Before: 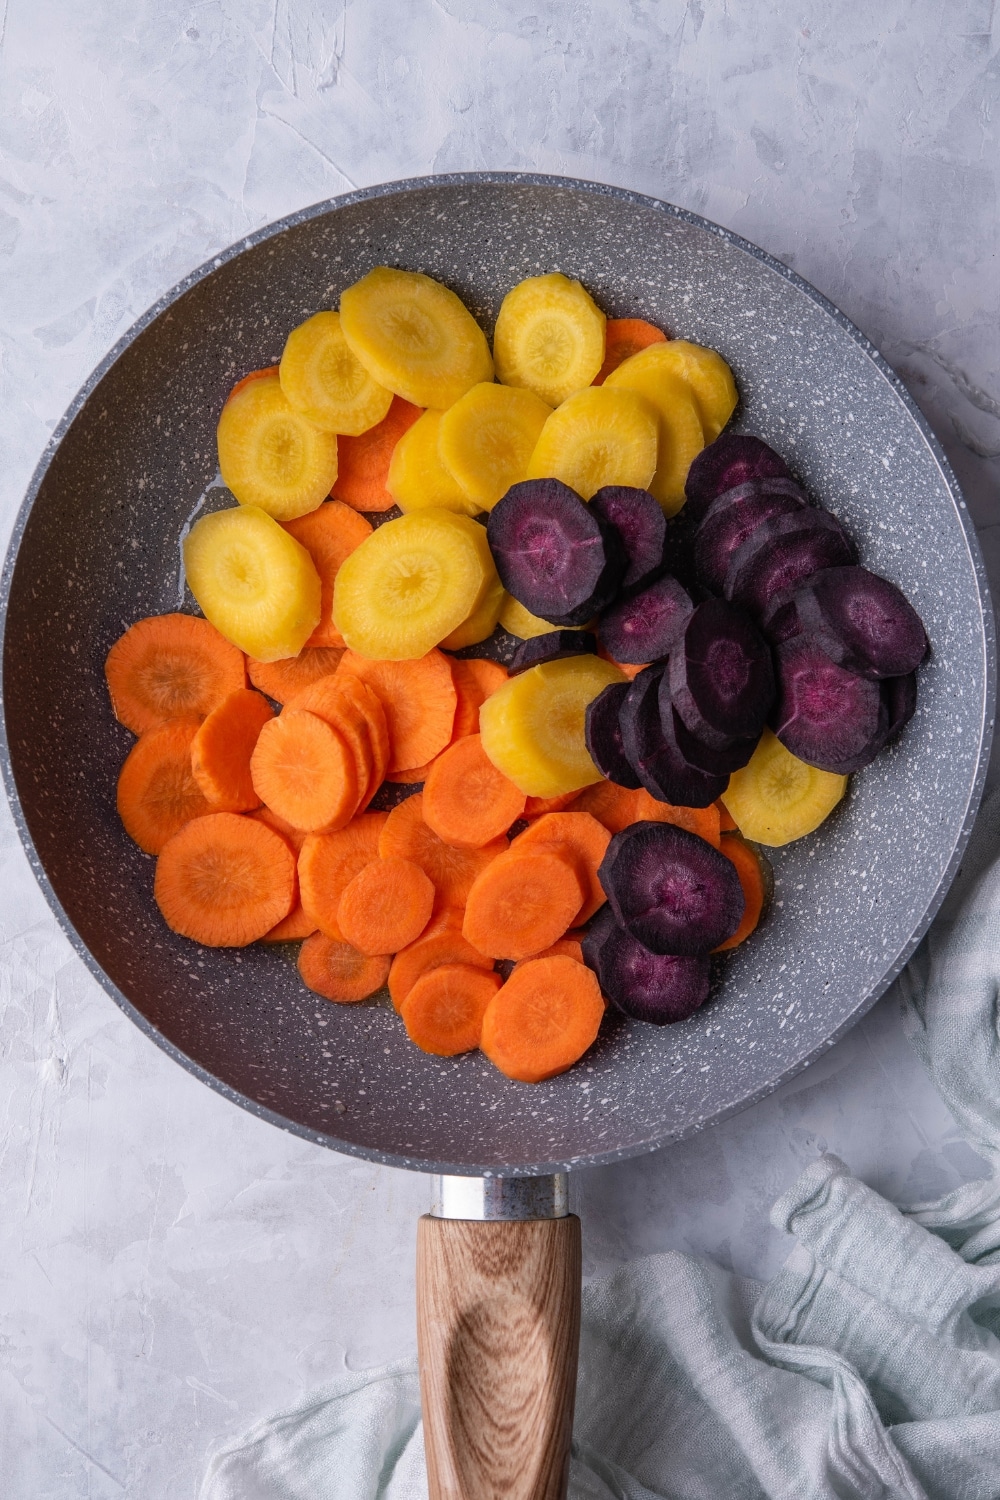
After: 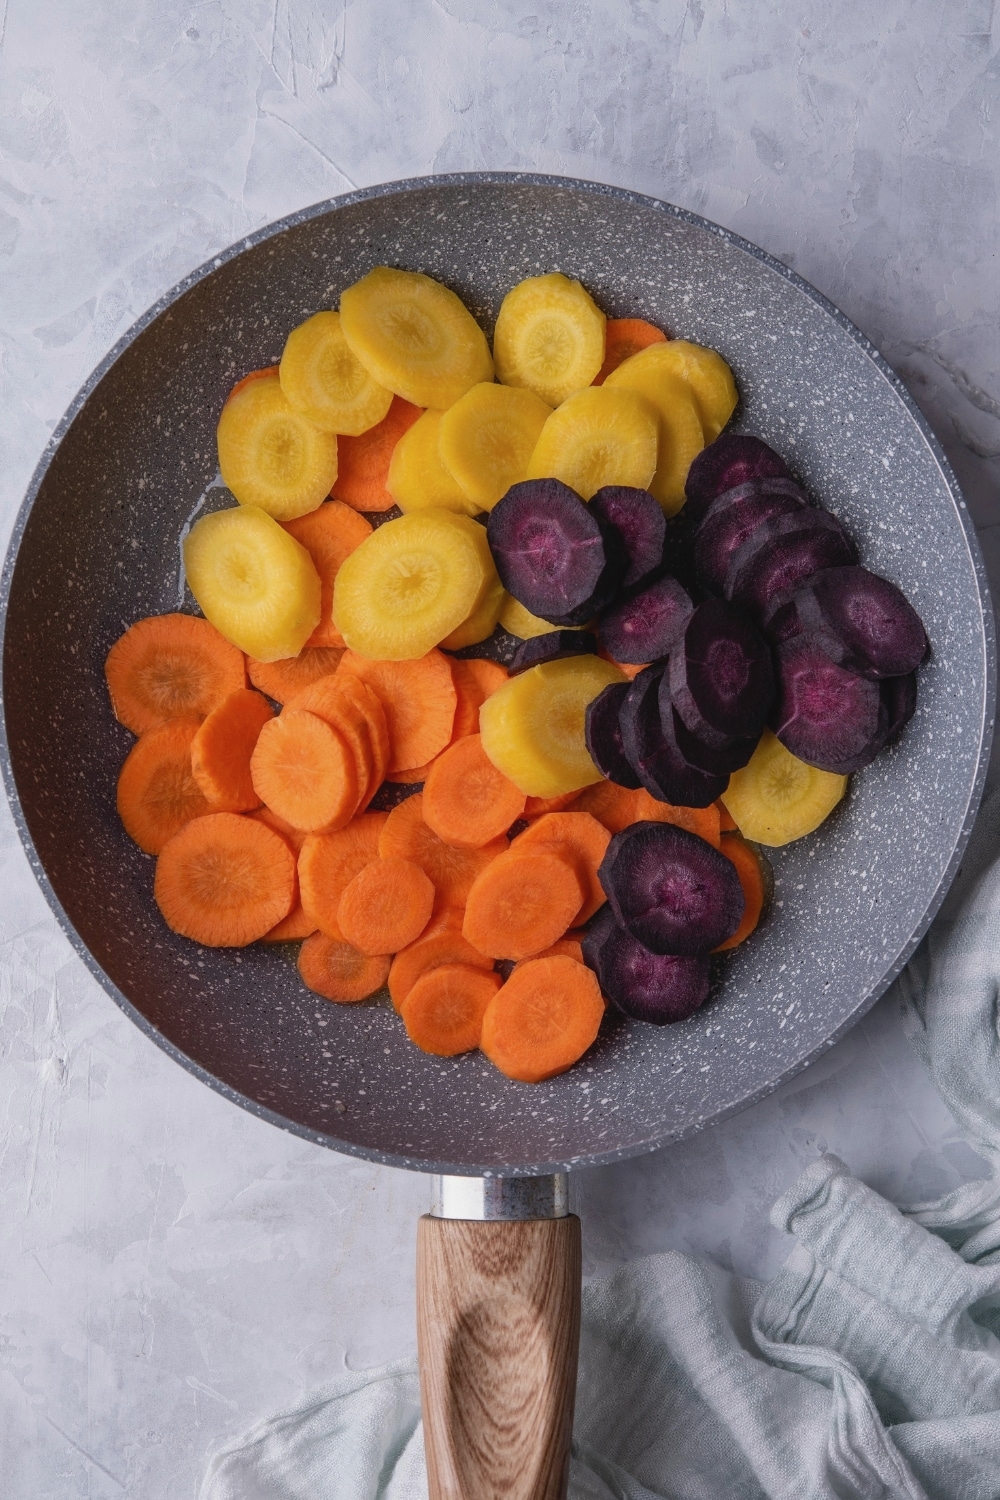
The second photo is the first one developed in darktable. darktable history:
contrast brightness saturation: contrast -0.087, brightness -0.04, saturation -0.113
